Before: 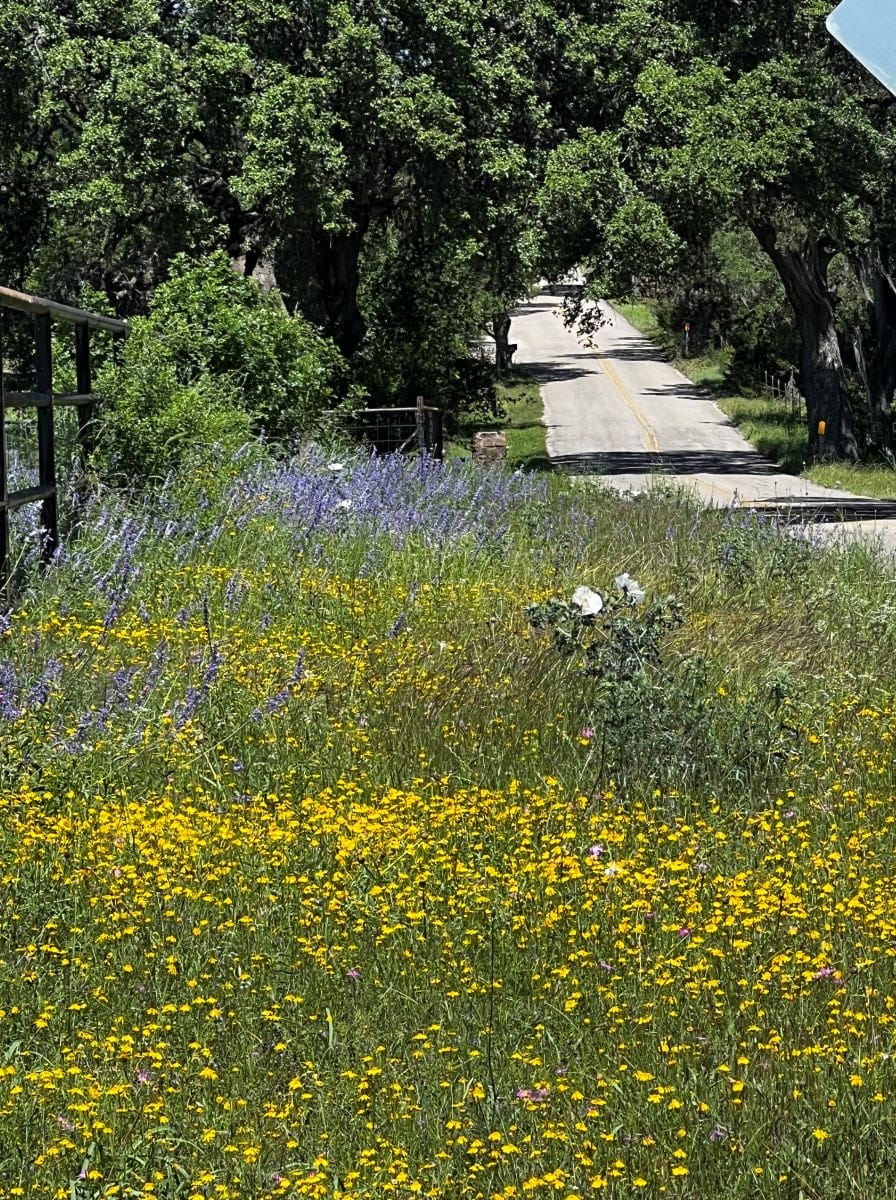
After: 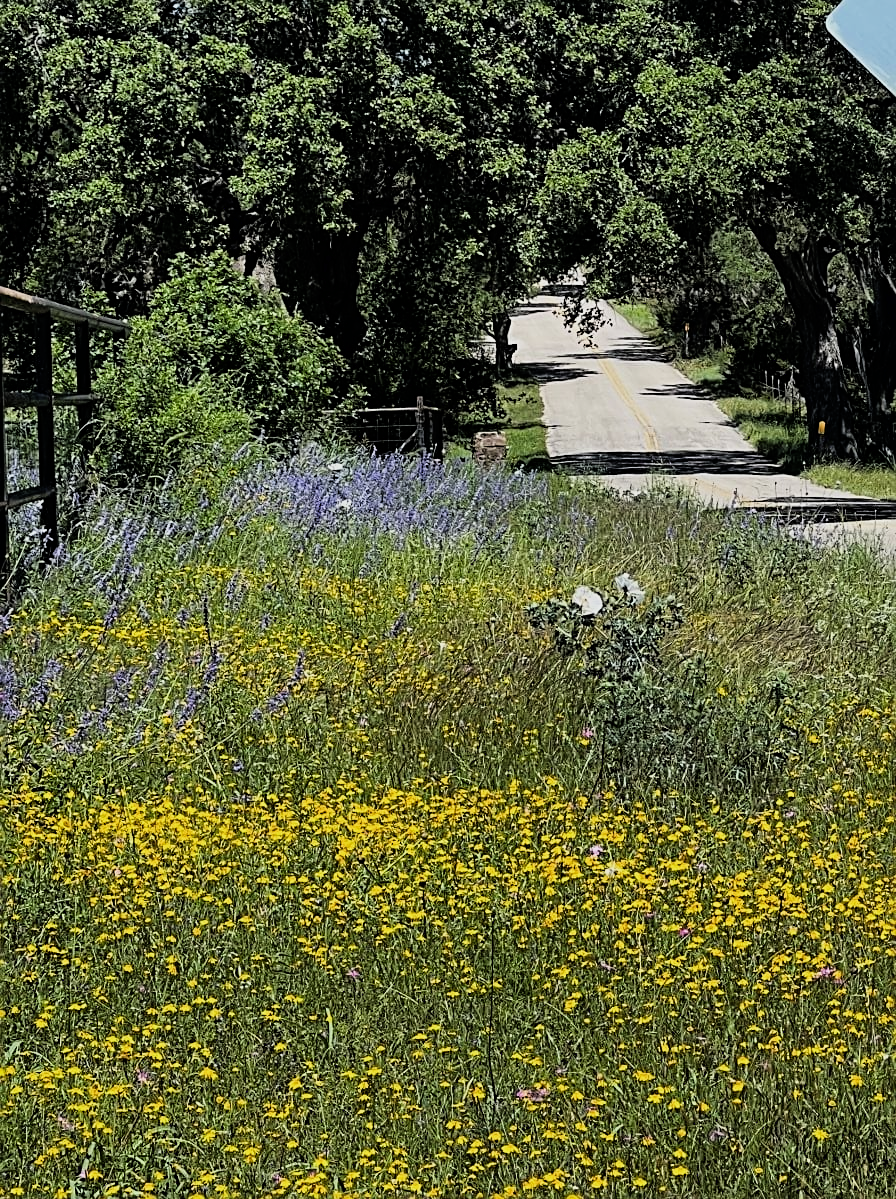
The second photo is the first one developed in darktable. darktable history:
crop: bottom 0.071%
sharpen: on, module defaults
filmic rgb: threshold 3 EV, hardness 4.17, latitude 50%, contrast 1.1, preserve chrominance max RGB, color science v6 (2022), contrast in shadows safe, contrast in highlights safe, enable highlight reconstruction true
